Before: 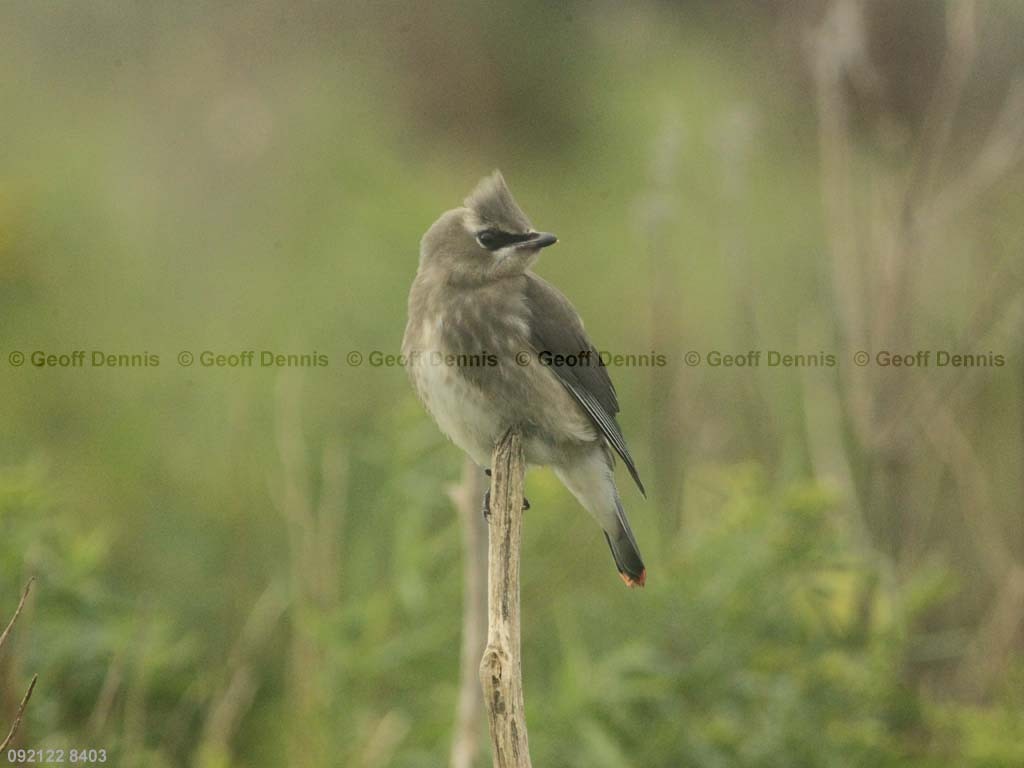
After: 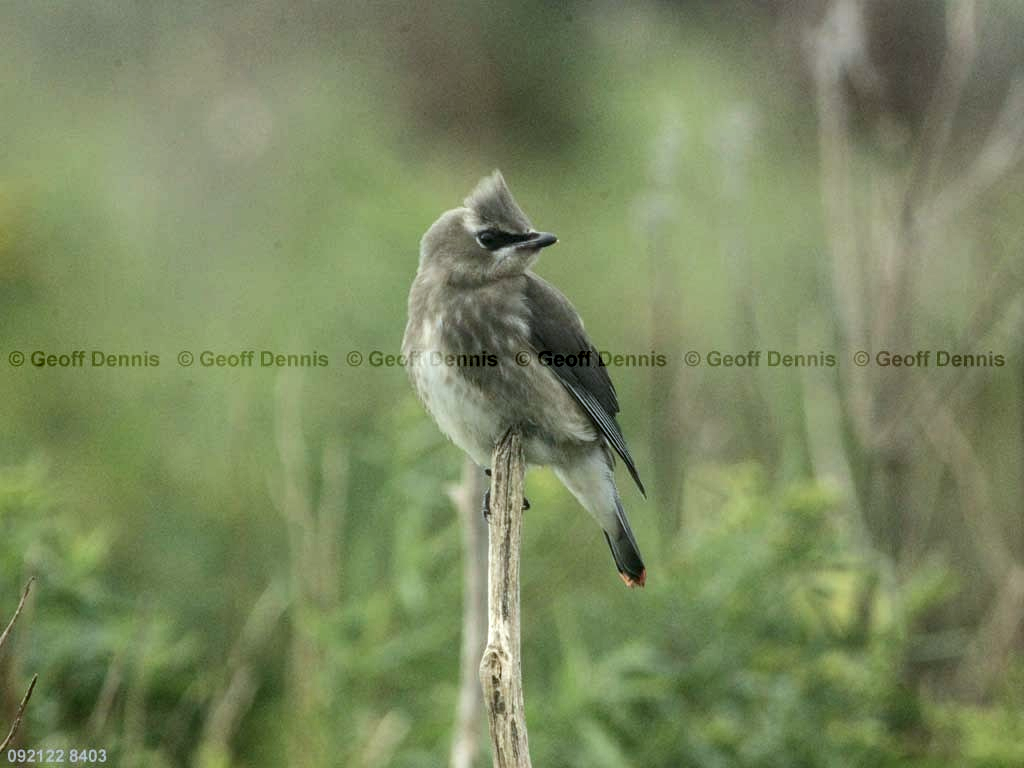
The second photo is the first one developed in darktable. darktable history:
local contrast: detail 160%
color calibration: x 0.37, y 0.382, temperature 4313.32 K
tone equalizer: -8 EV -0.55 EV
contrast brightness saturation: contrast 0.04, saturation 0.07
